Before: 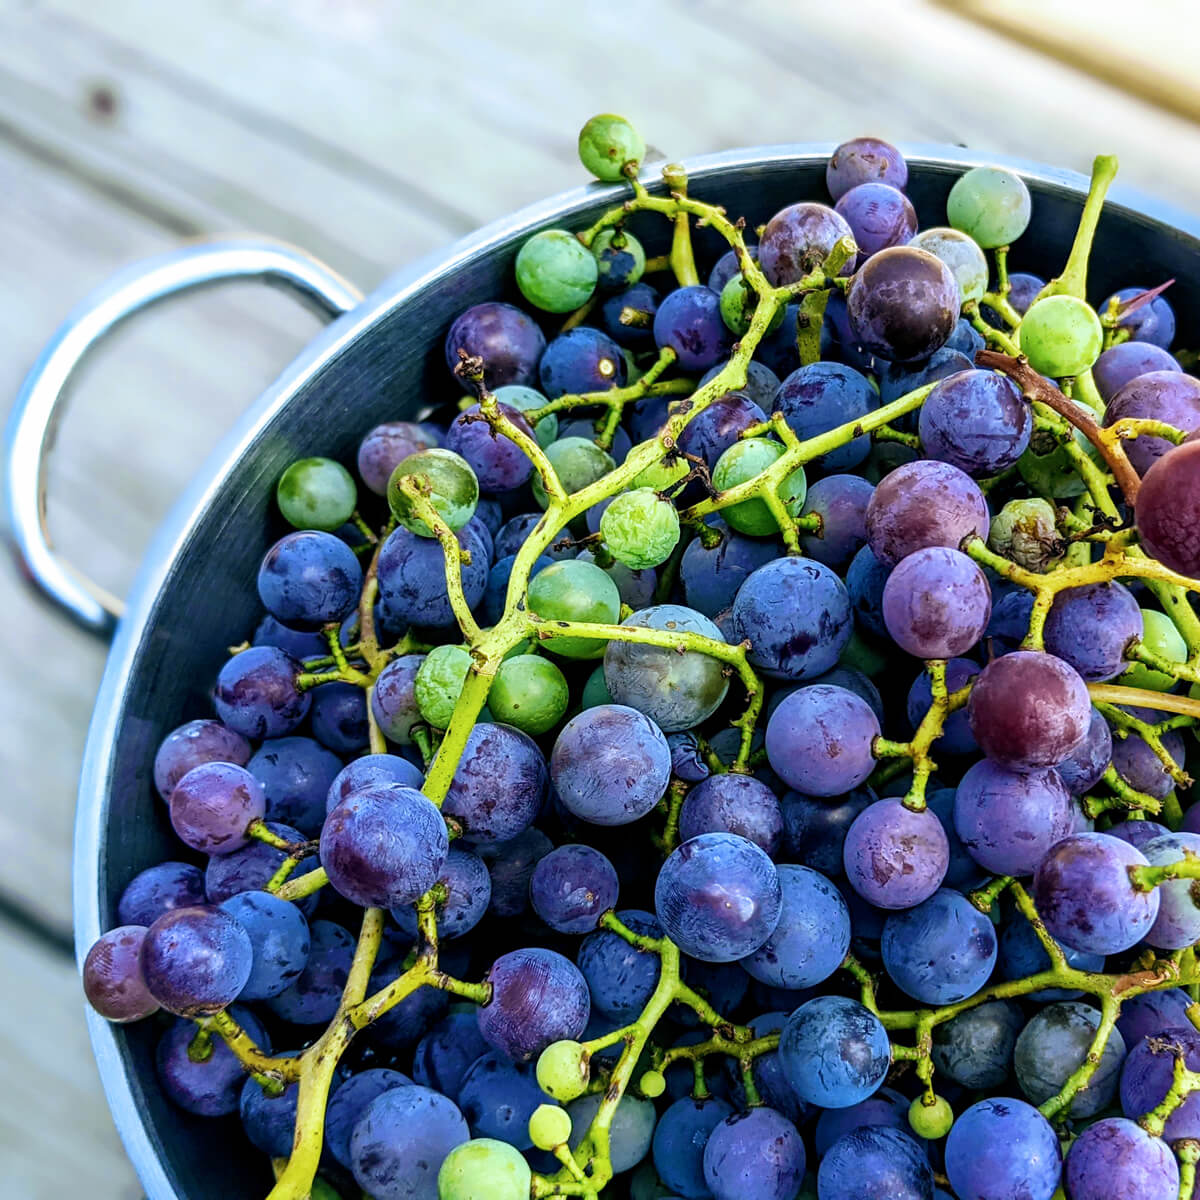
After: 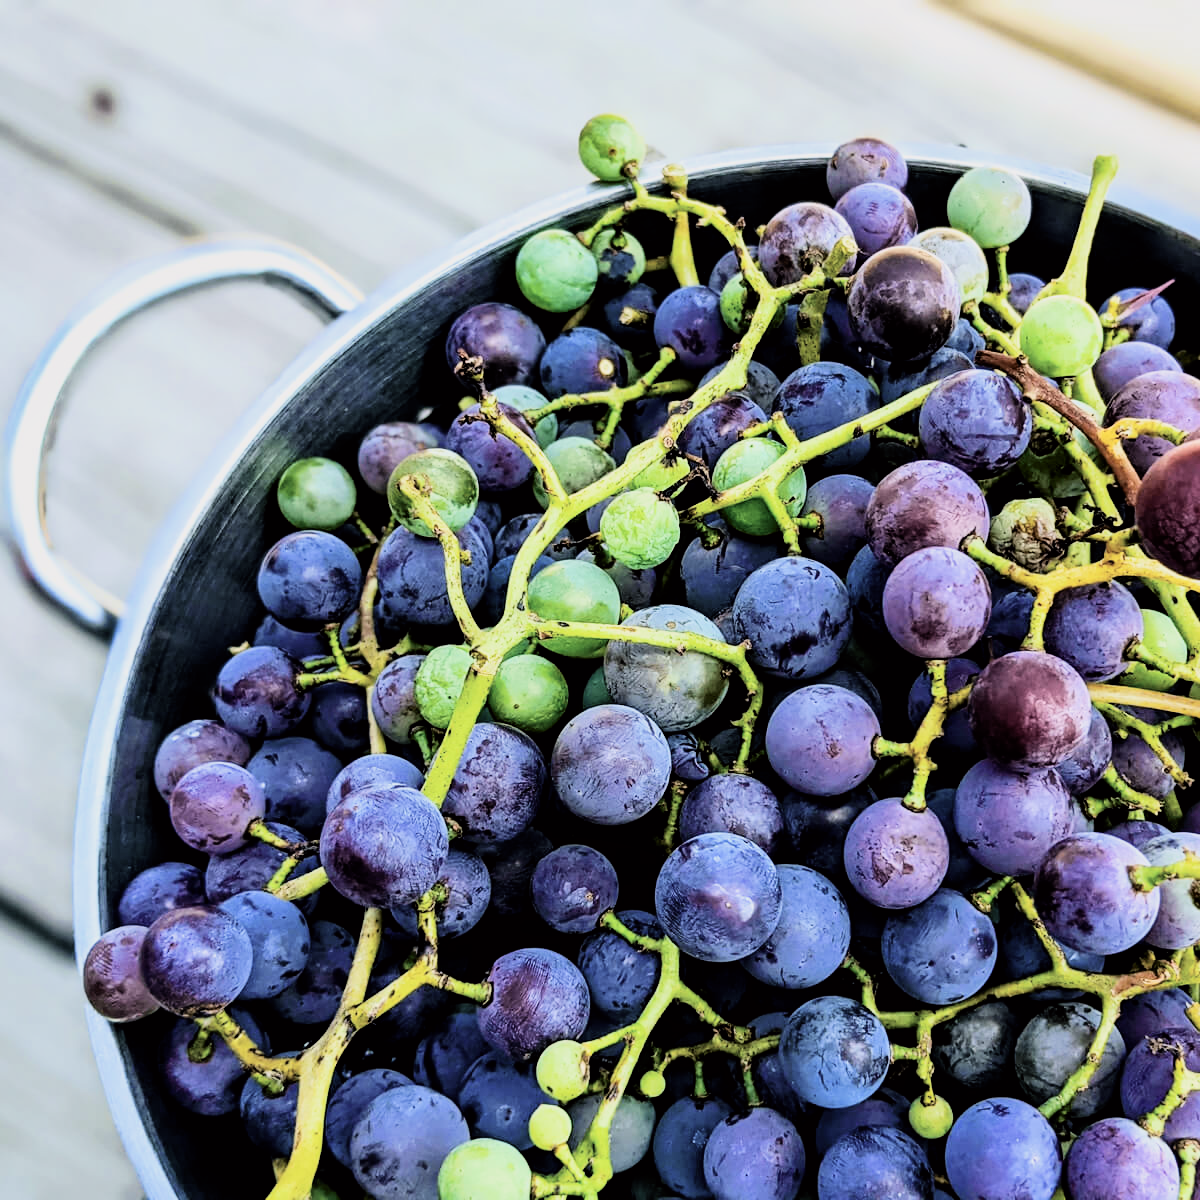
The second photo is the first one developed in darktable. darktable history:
shadows and highlights: shadows 37.45, highlights -27.74, soften with gaussian
tone curve: curves: ch0 [(0, 0) (0.739, 0.837) (1, 1)]; ch1 [(0, 0) (0.226, 0.261) (0.383, 0.397) (0.462, 0.473) (0.498, 0.502) (0.521, 0.52) (0.578, 0.57) (1, 1)]; ch2 [(0, 0) (0.438, 0.456) (0.5, 0.5) (0.547, 0.557) (0.597, 0.58) (0.629, 0.603) (1, 1)], color space Lab, independent channels, preserve colors none
filmic rgb: black relative exposure -5.01 EV, white relative exposure 3.99 EV, hardness 2.89, contrast 1.202
